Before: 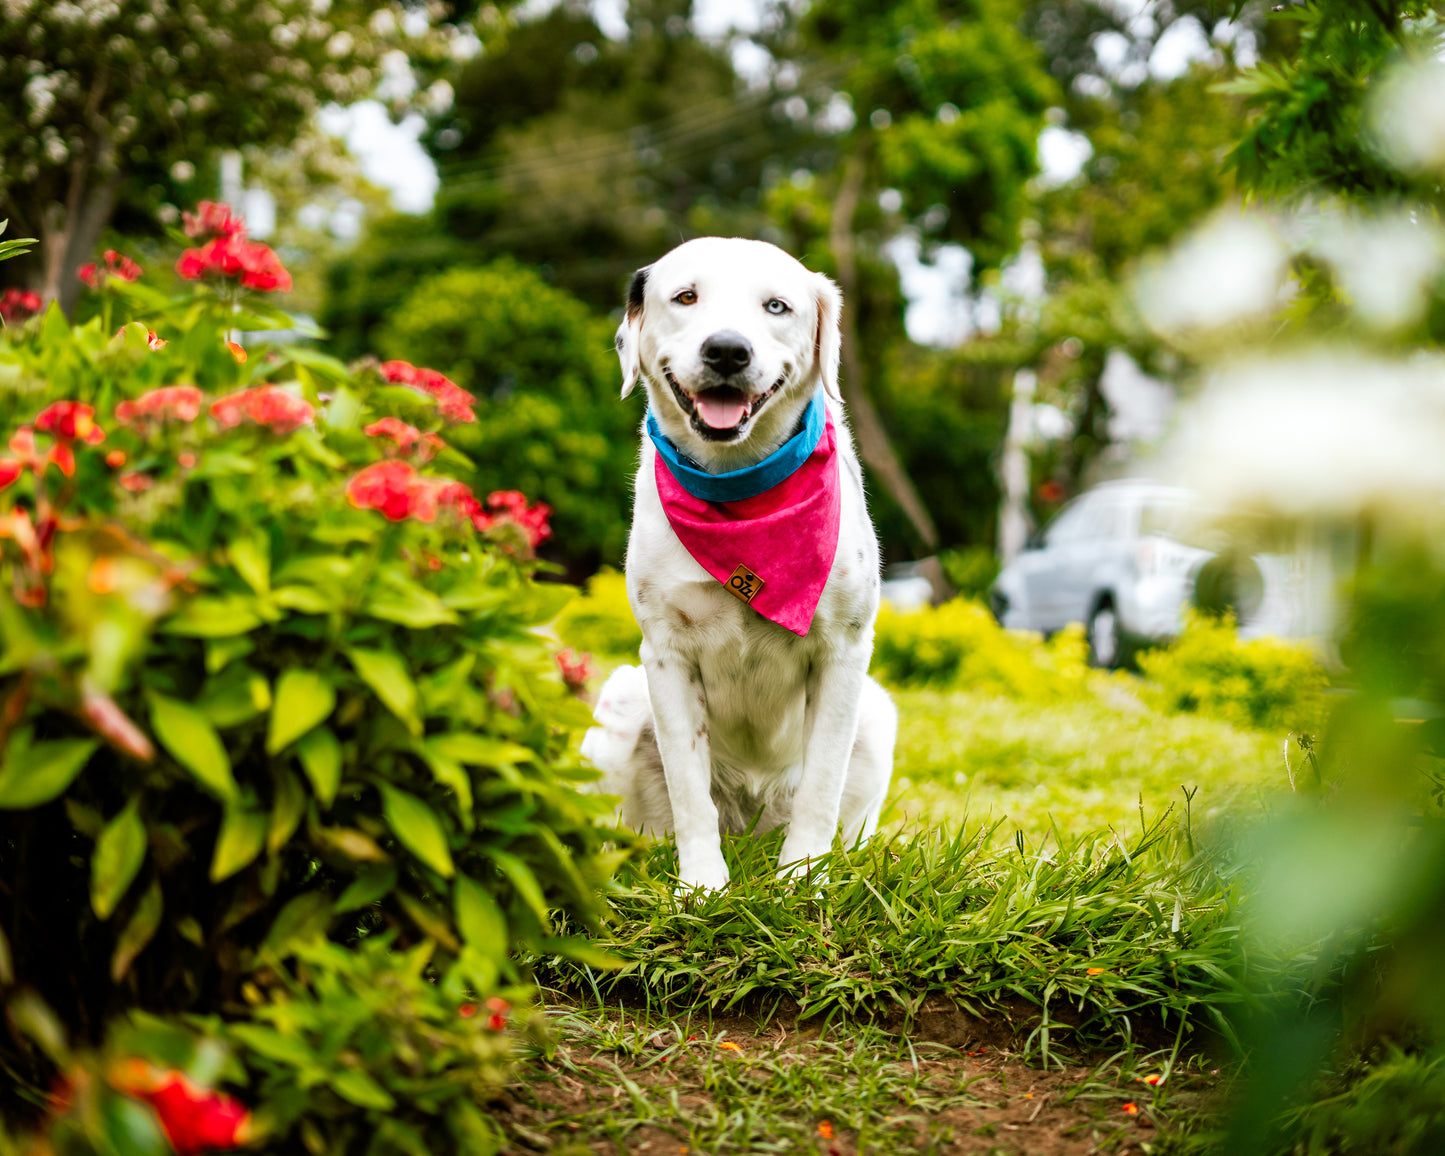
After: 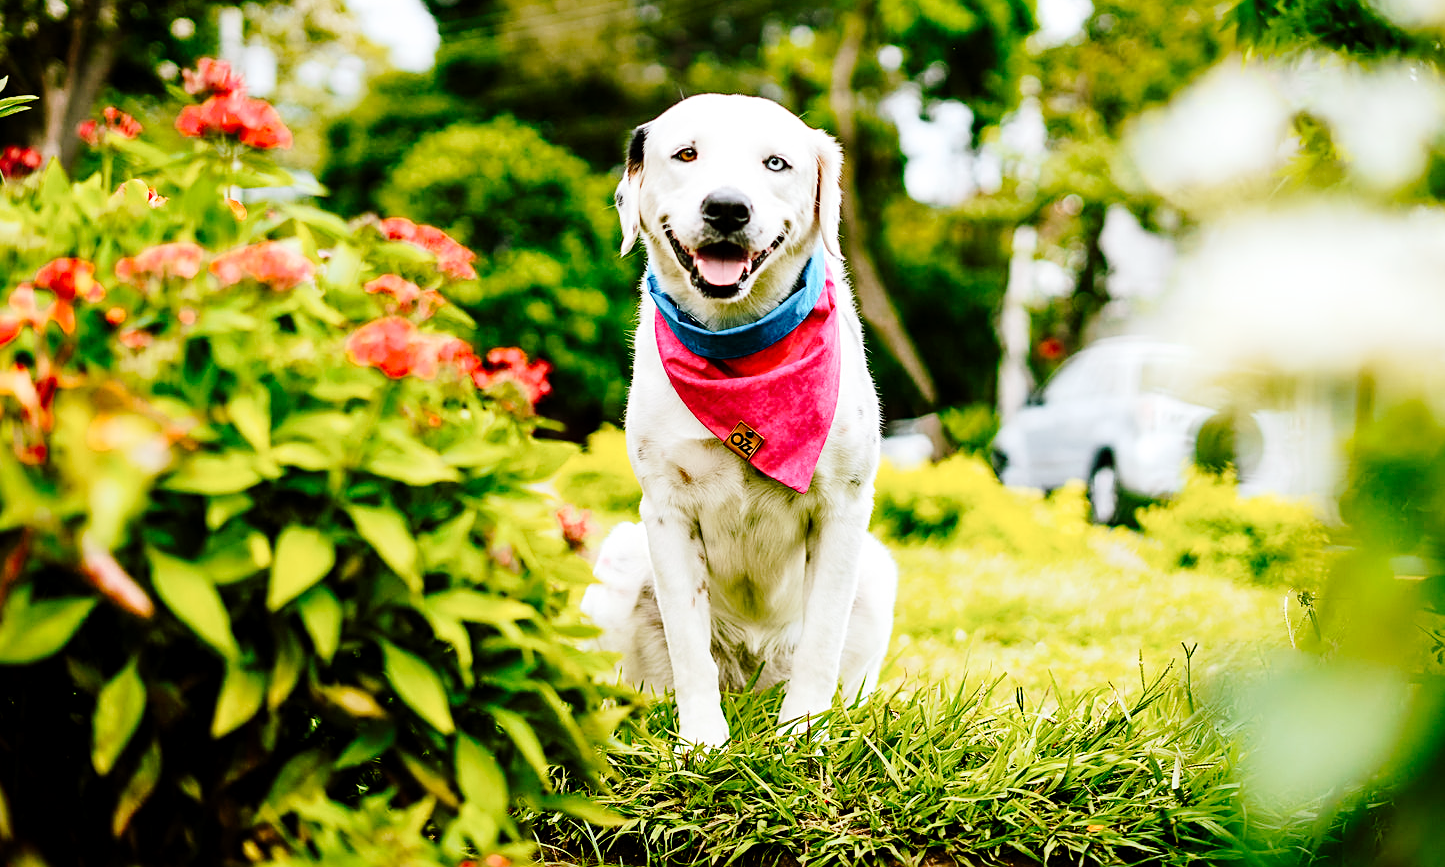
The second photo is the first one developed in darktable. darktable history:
sharpen: on, module defaults
exposure: black level correction 0.001, compensate exposure bias true, compensate highlight preservation false
crop and rotate: top 12.42%, bottom 12.557%
contrast brightness saturation: contrast 0.151, brightness 0.042
tone curve: curves: ch0 [(0, 0) (0.003, 0.002) (0.011, 0.007) (0.025, 0.014) (0.044, 0.023) (0.069, 0.033) (0.1, 0.052) (0.136, 0.081) (0.177, 0.134) (0.224, 0.205) (0.277, 0.296) (0.335, 0.401) (0.399, 0.501) (0.468, 0.589) (0.543, 0.658) (0.623, 0.738) (0.709, 0.804) (0.801, 0.871) (0.898, 0.93) (1, 1)], preserve colors none
